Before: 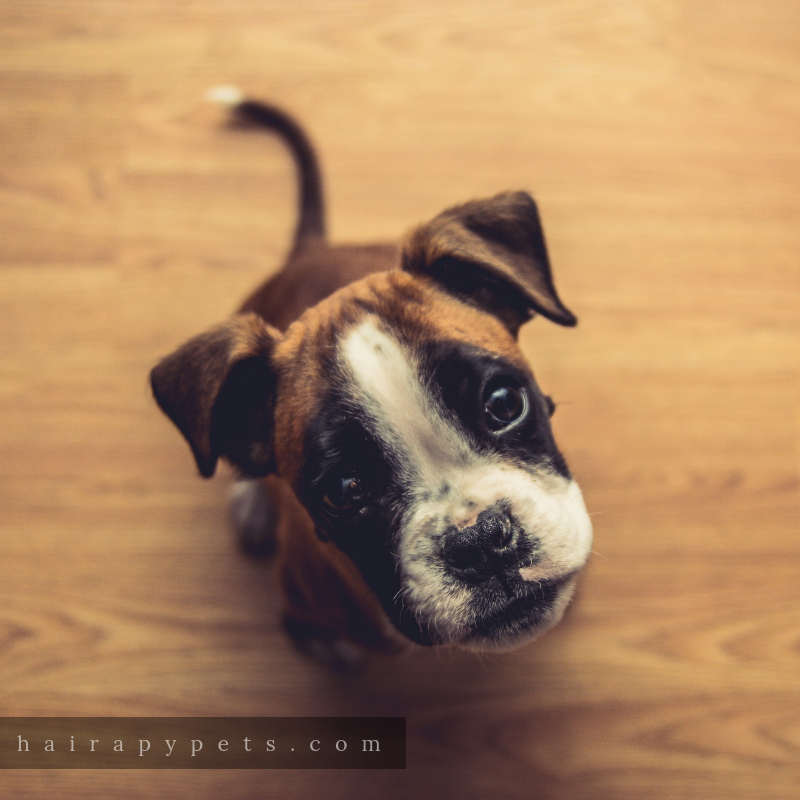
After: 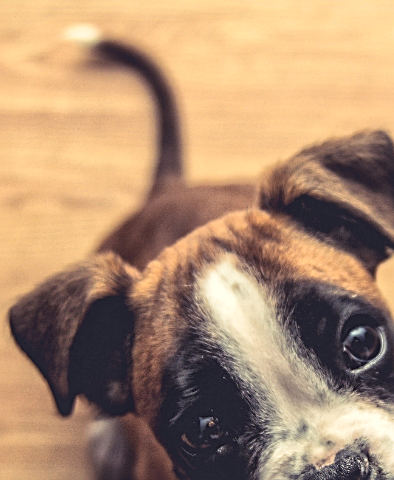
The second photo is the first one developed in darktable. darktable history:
sharpen: on, module defaults
crop: left 17.835%, top 7.675%, right 32.881%, bottom 32.213%
global tonemap: drago (1, 100), detail 1
